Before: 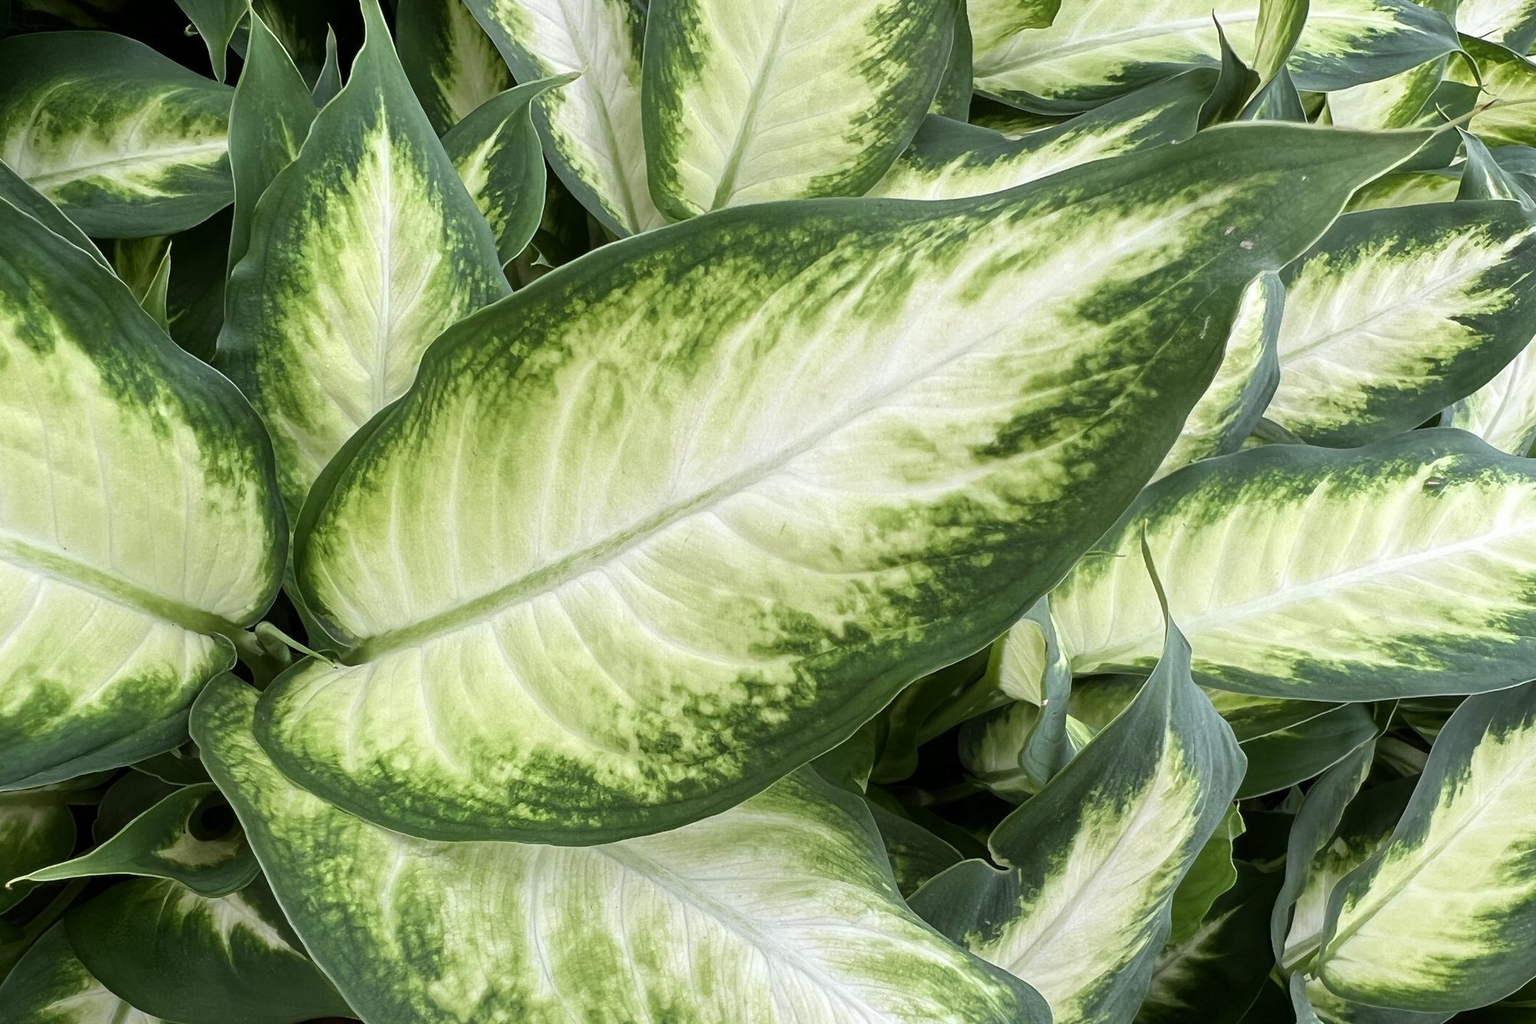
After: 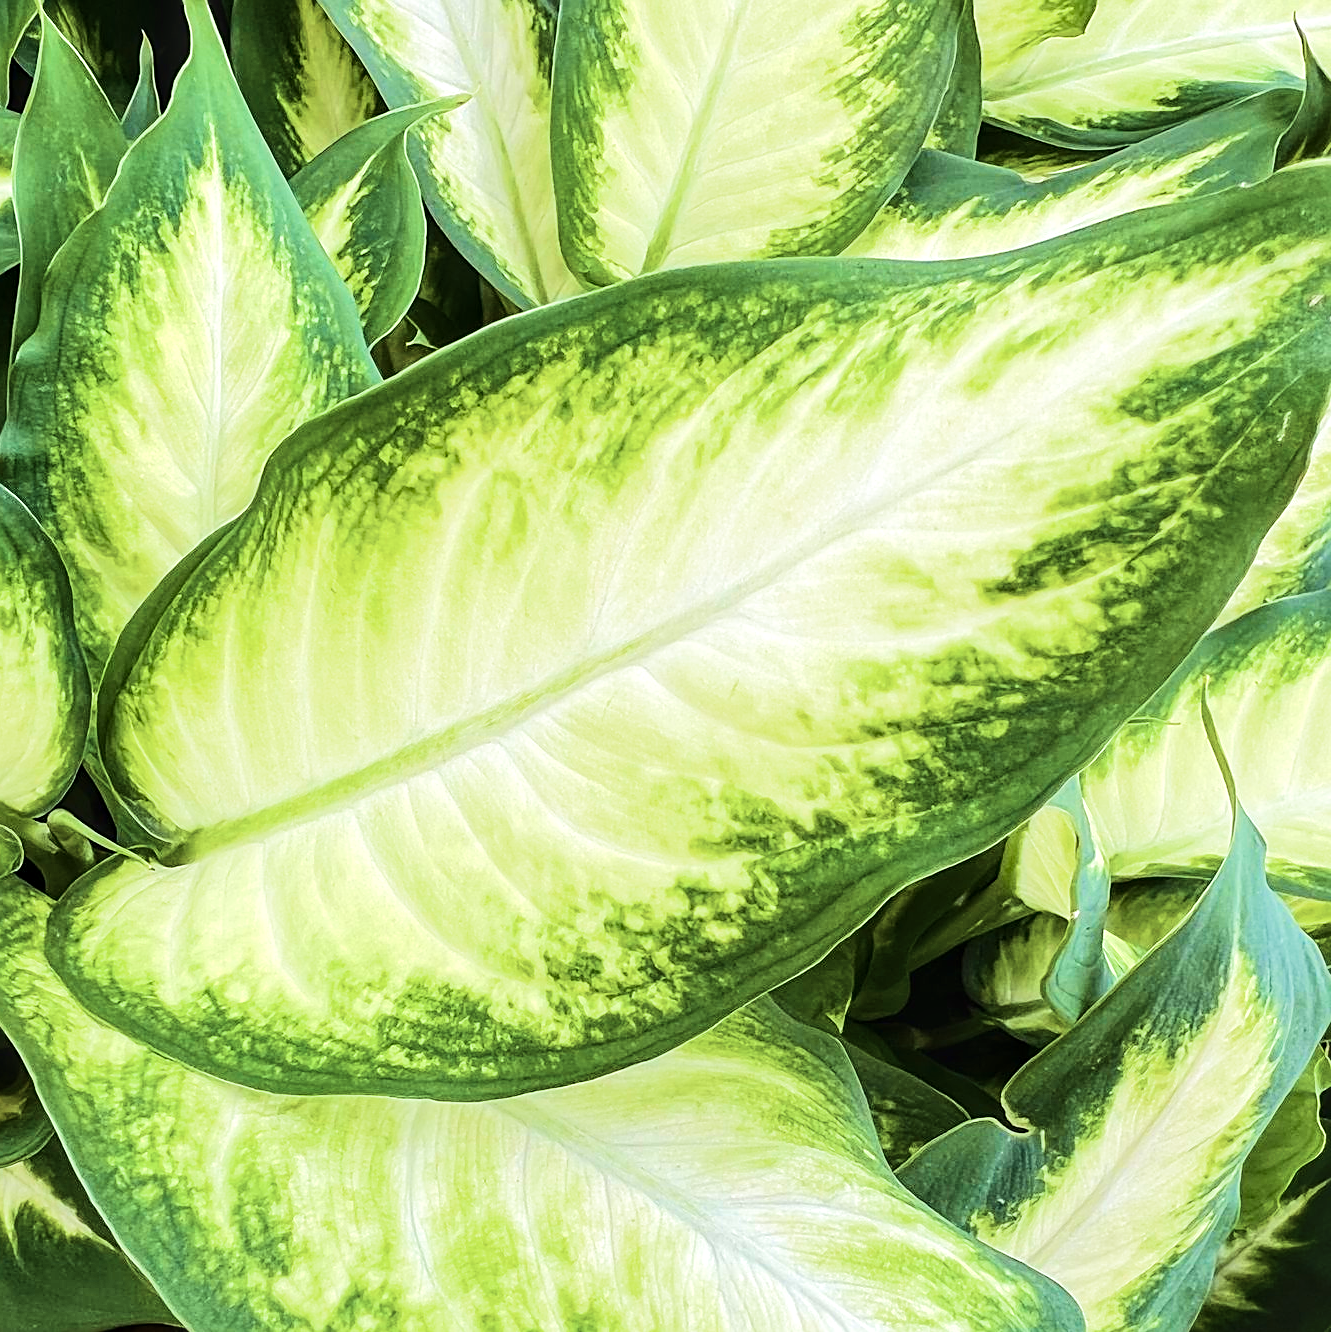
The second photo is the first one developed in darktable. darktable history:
crop and rotate: left 14.289%, right 19.154%
sharpen: on, module defaults
velvia: strength 74.62%
local contrast: on, module defaults
tone equalizer: -7 EV 0.149 EV, -6 EV 0.575 EV, -5 EV 1.15 EV, -4 EV 1.34 EV, -3 EV 1.18 EV, -2 EV 0.6 EV, -1 EV 0.155 EV, edges refinement/feathering 500, mask exposure compensation -1.57 EV, preserve details no
